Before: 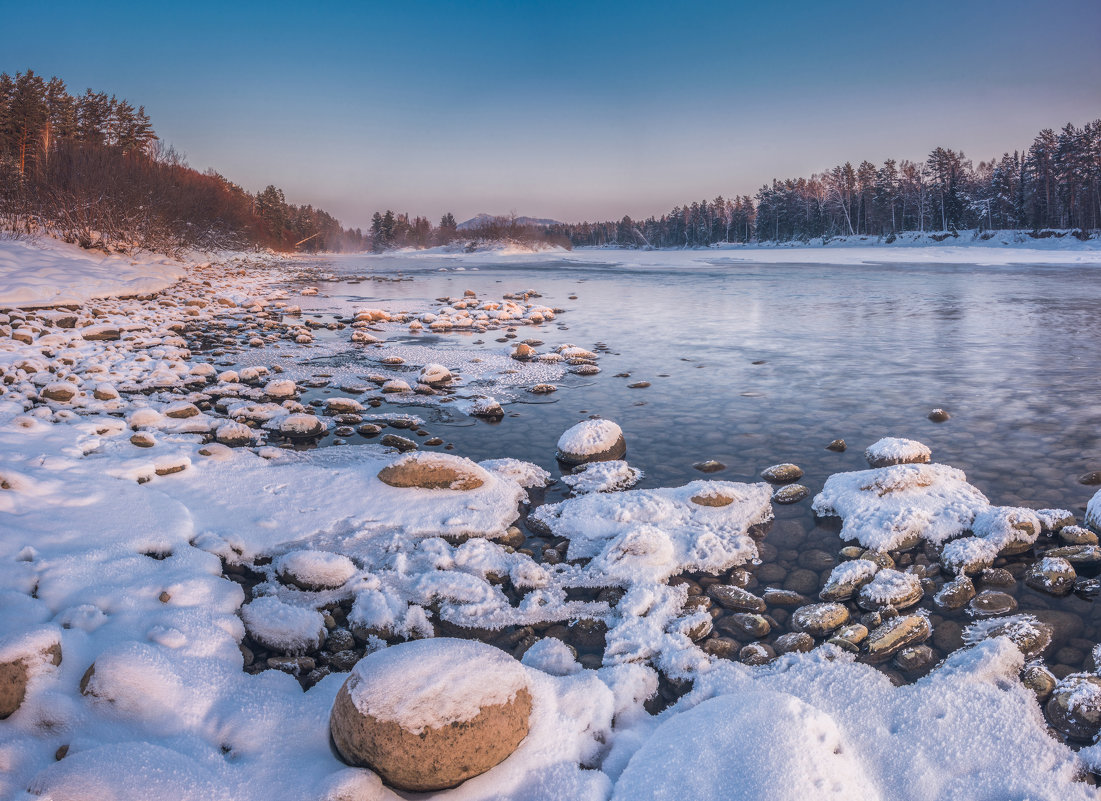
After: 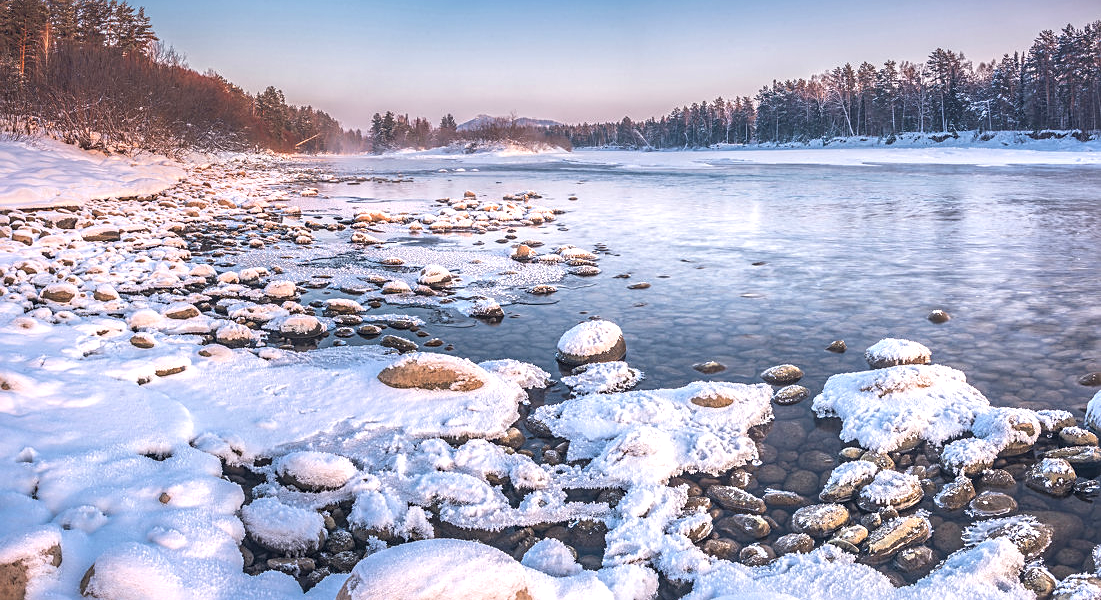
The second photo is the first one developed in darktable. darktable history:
tone equalizer: on, module defaults
sharpen: on, module defaults
exposure: black level correction 0, exposure 0.698 EV, compensate highlight preservation false
crop and rotate: top 12.554%, bottom 12.449%
